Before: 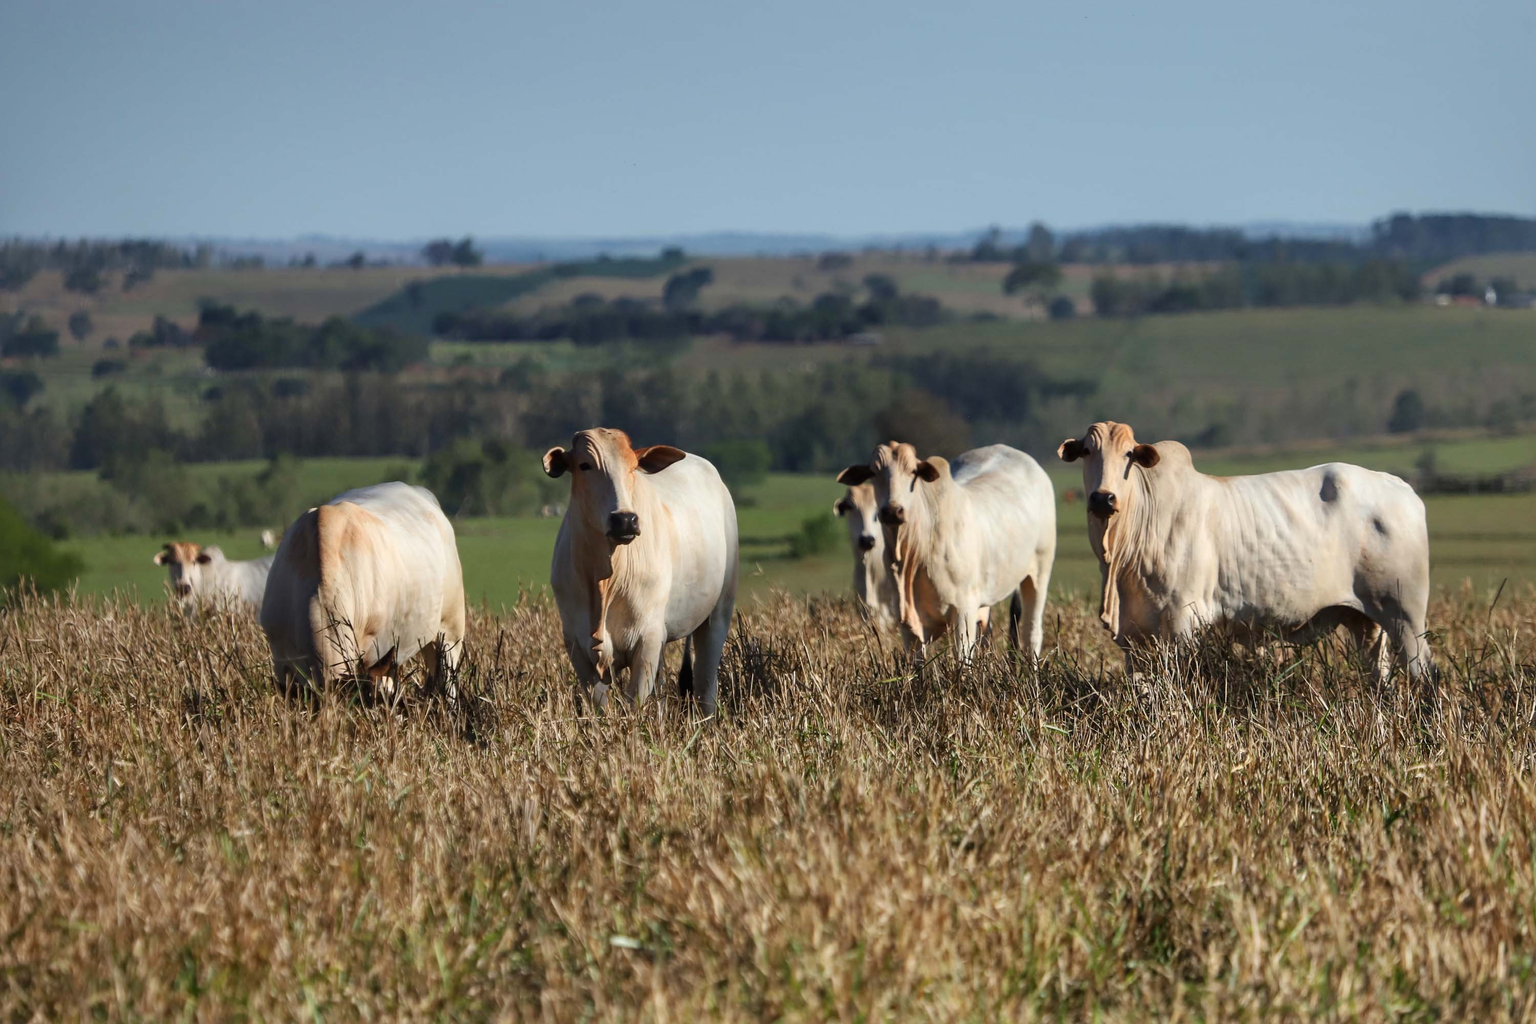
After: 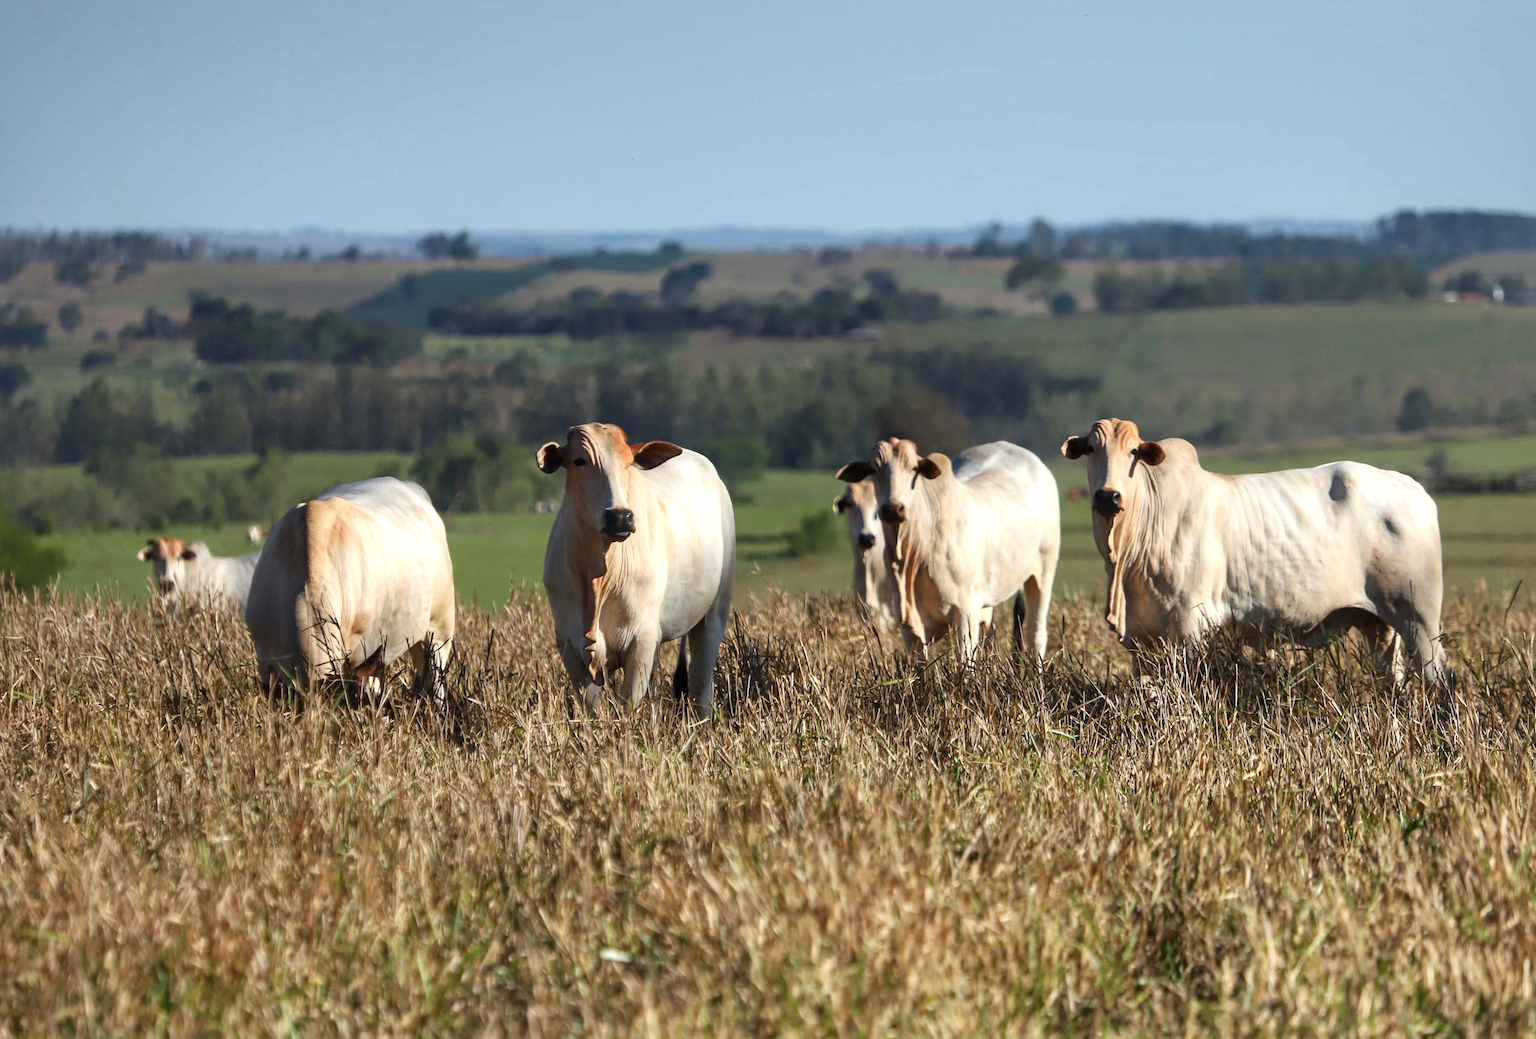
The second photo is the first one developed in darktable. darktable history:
exposure: exposure 0.367 EV, compensate highlight preservation false
rotate and perspective: rotation 0.226°, lens shift (vertical) -0.042, crop left 0.023, crop right 0.982, crop top 0.006, crop bottom 0.994
